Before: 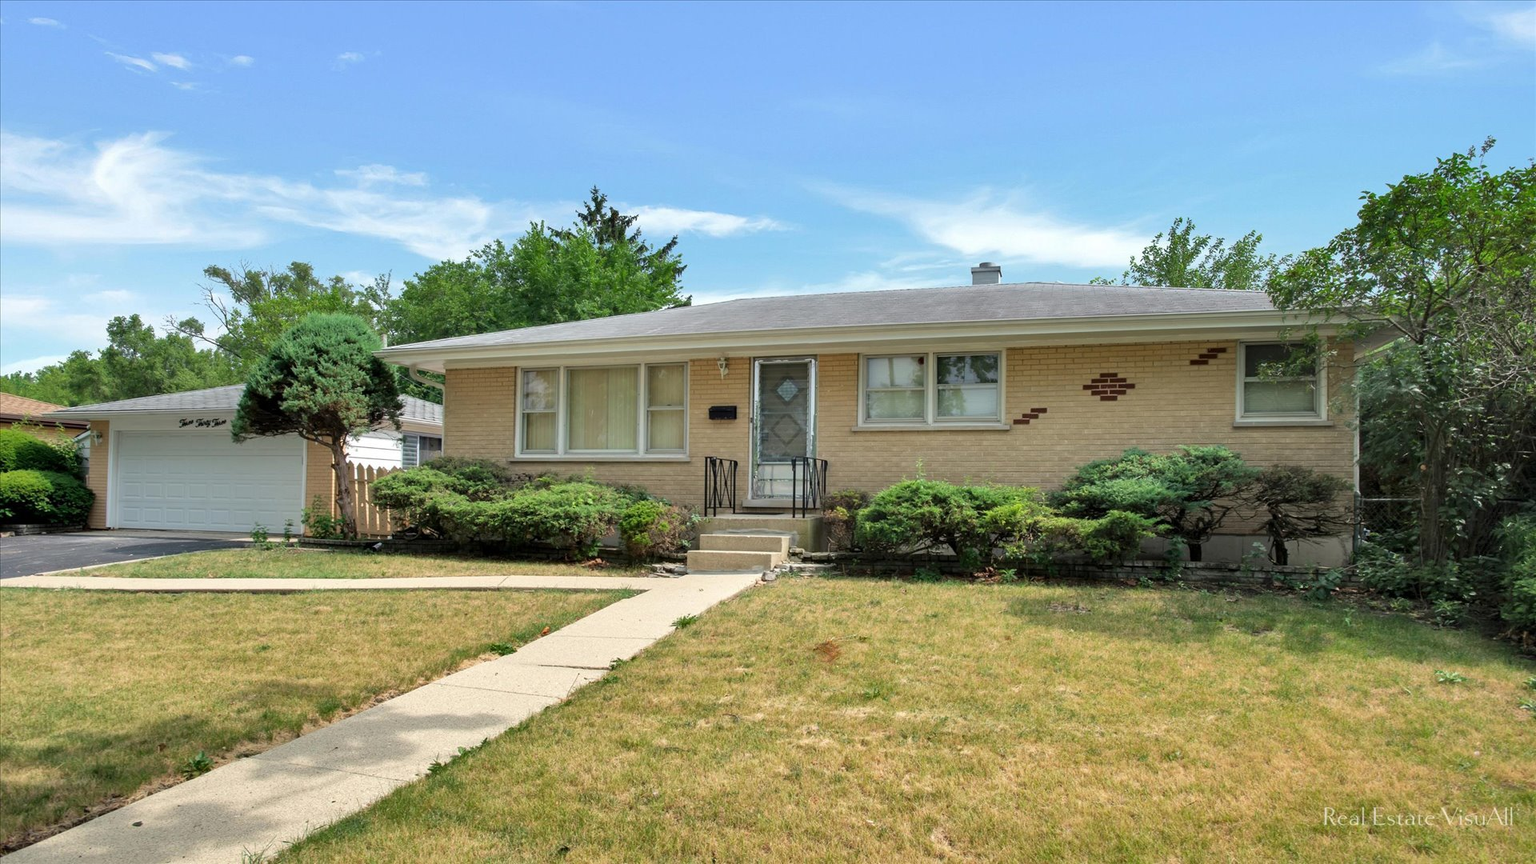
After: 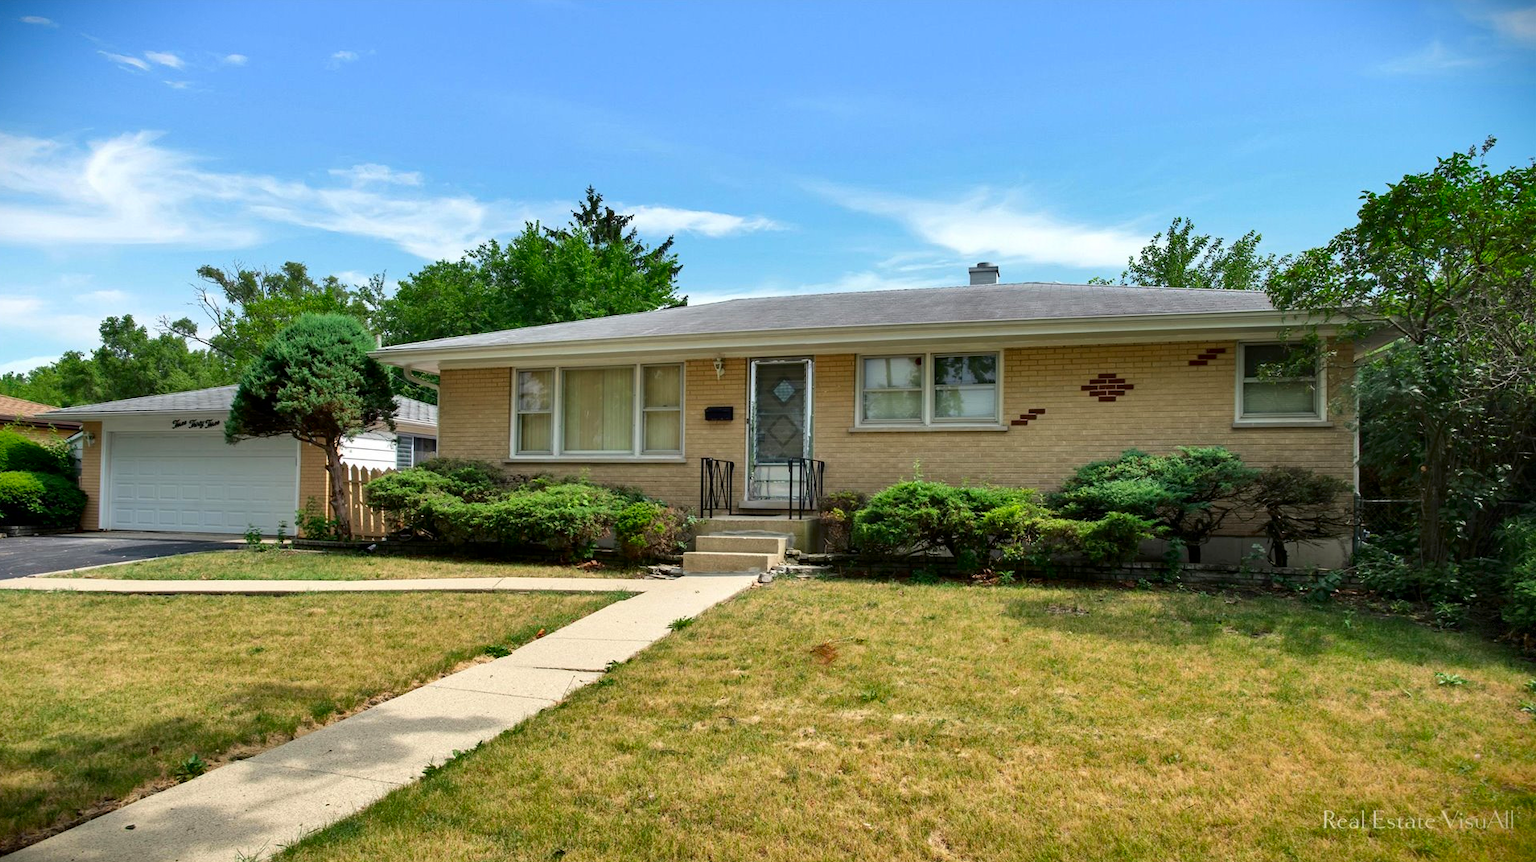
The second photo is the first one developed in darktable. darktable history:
crop and rotate: left 0.568%, top 0.317%, bottom 0.35%
contrast brightness saturation: contrast 0.119, brightness -0.116, saturation 0.197
vignetting: fall-off start 100.19%, brightness -0.992, saturation 0.488, width/height ratio 1.309, dithering 8-bit output
